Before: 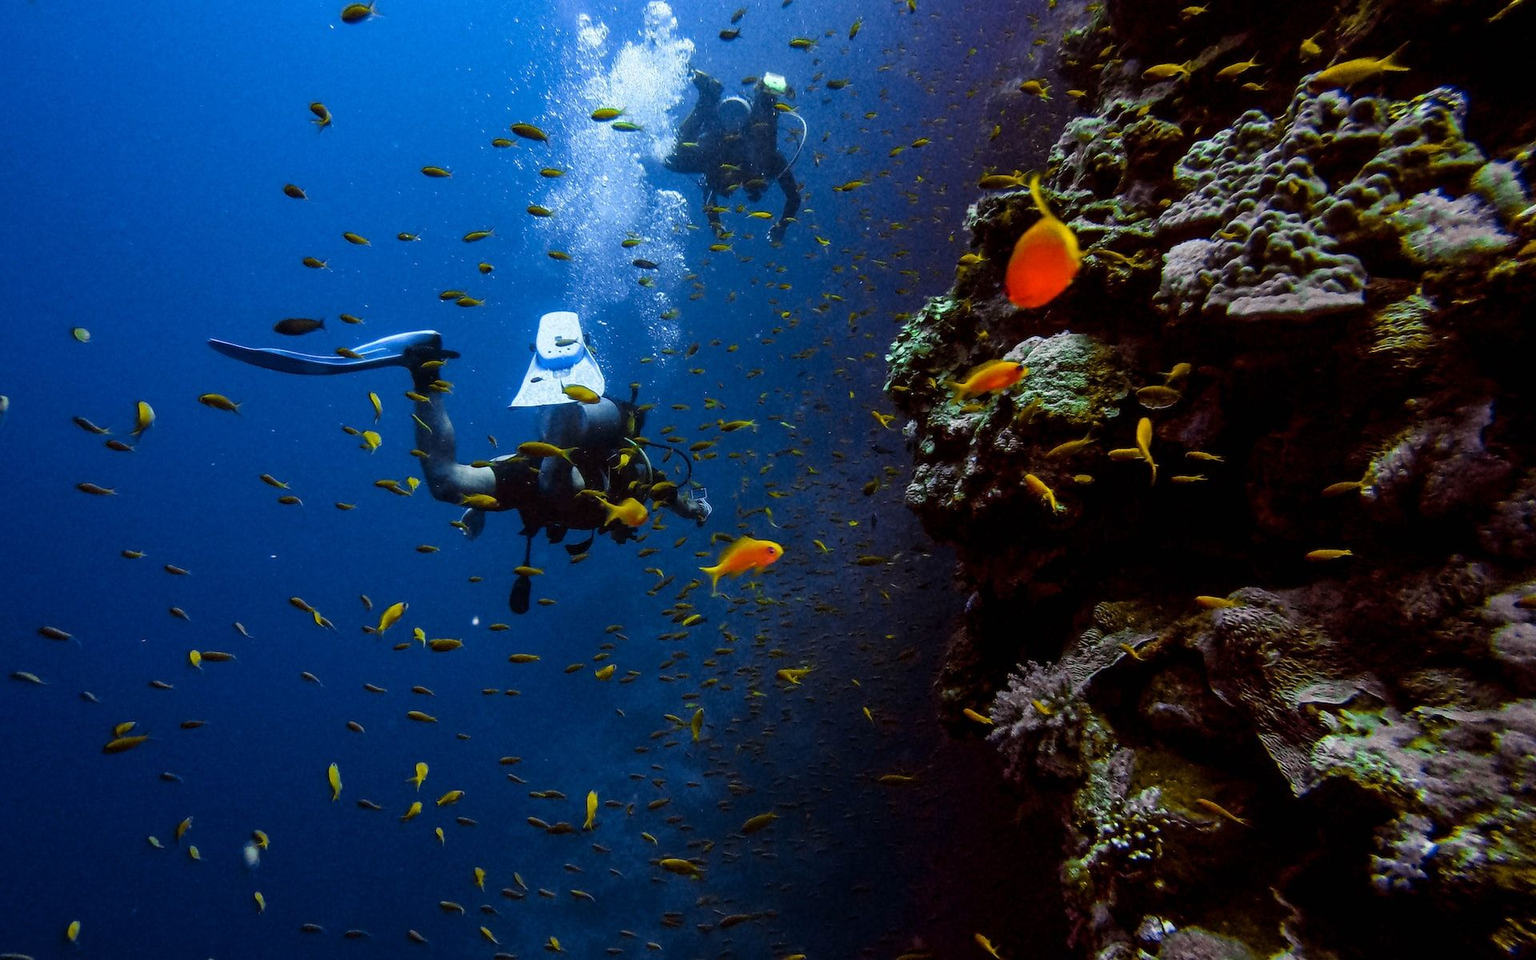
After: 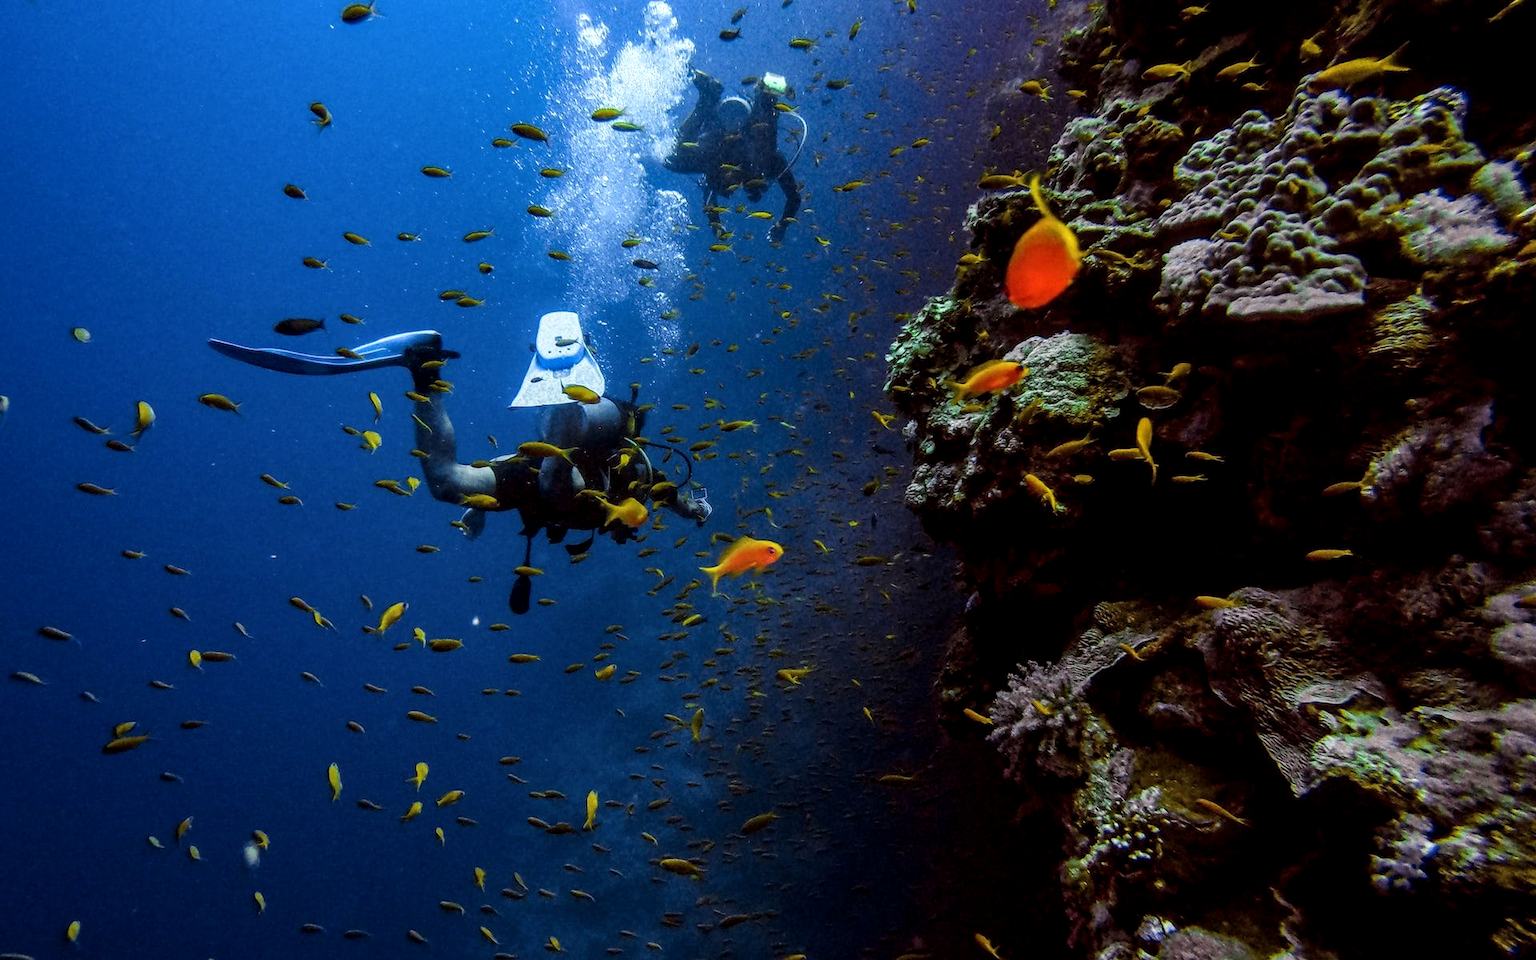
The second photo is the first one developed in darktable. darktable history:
local contrast: on, module defaults
rotate and perspective: automatic cropping original format, crop left 0, crop top 0
